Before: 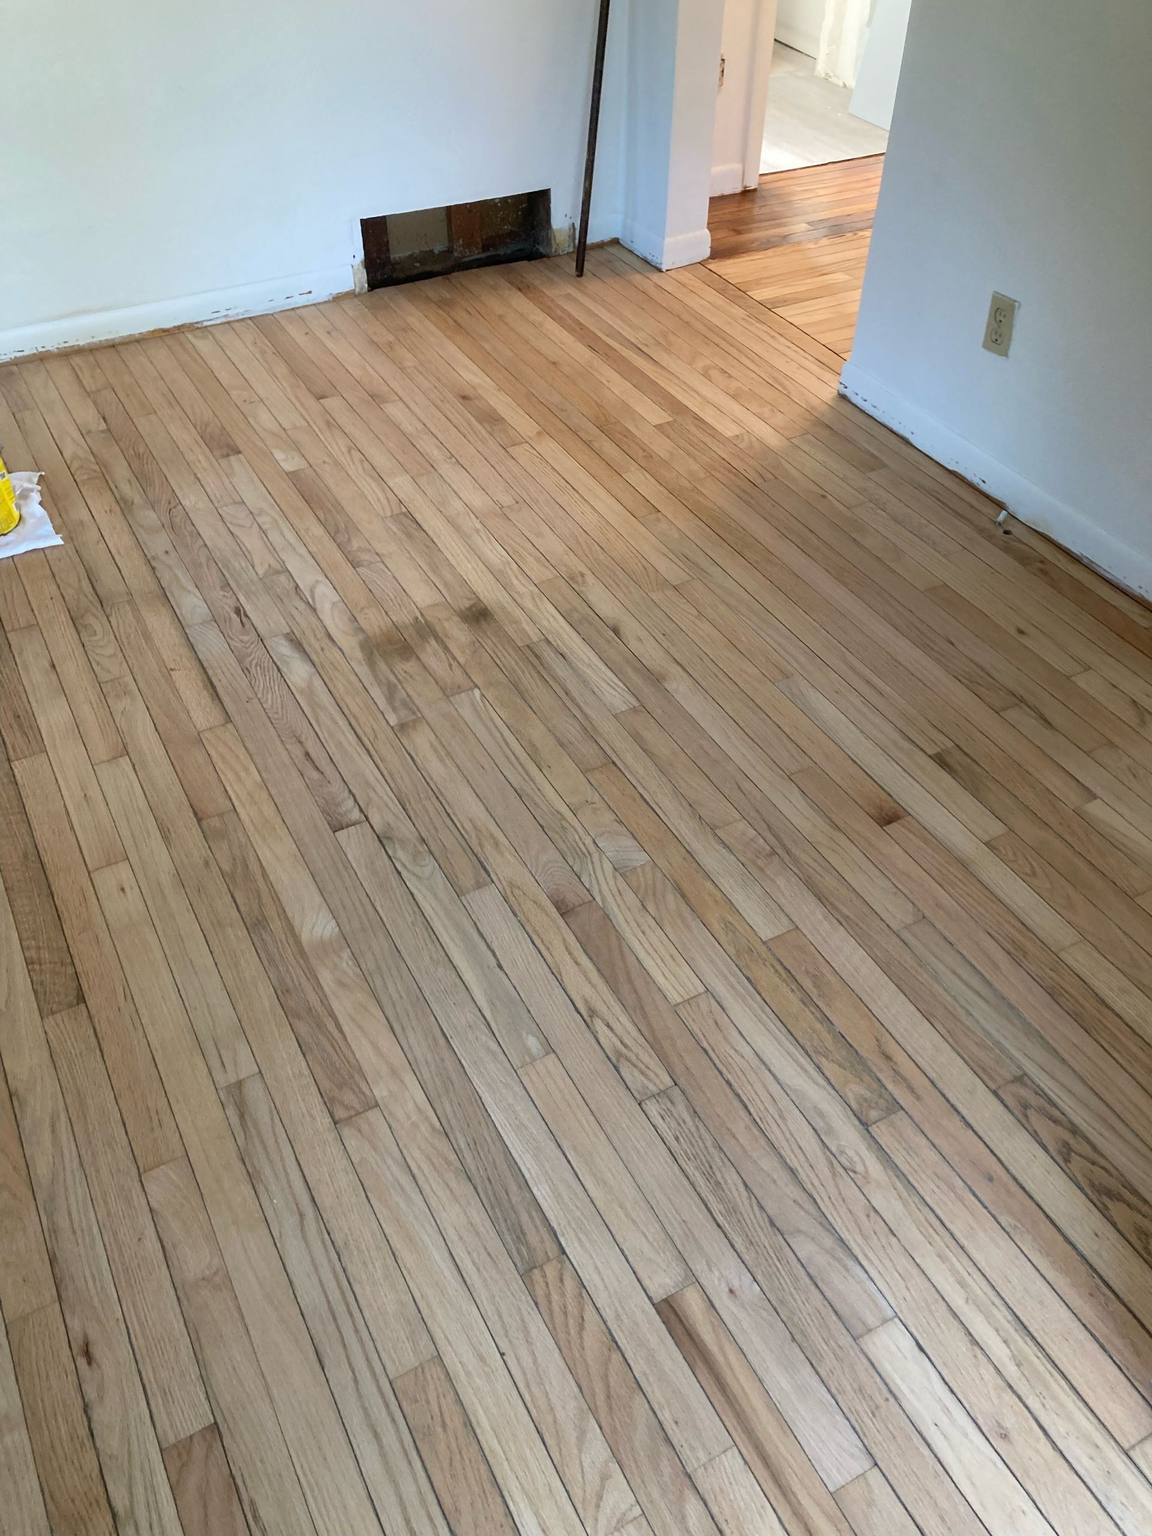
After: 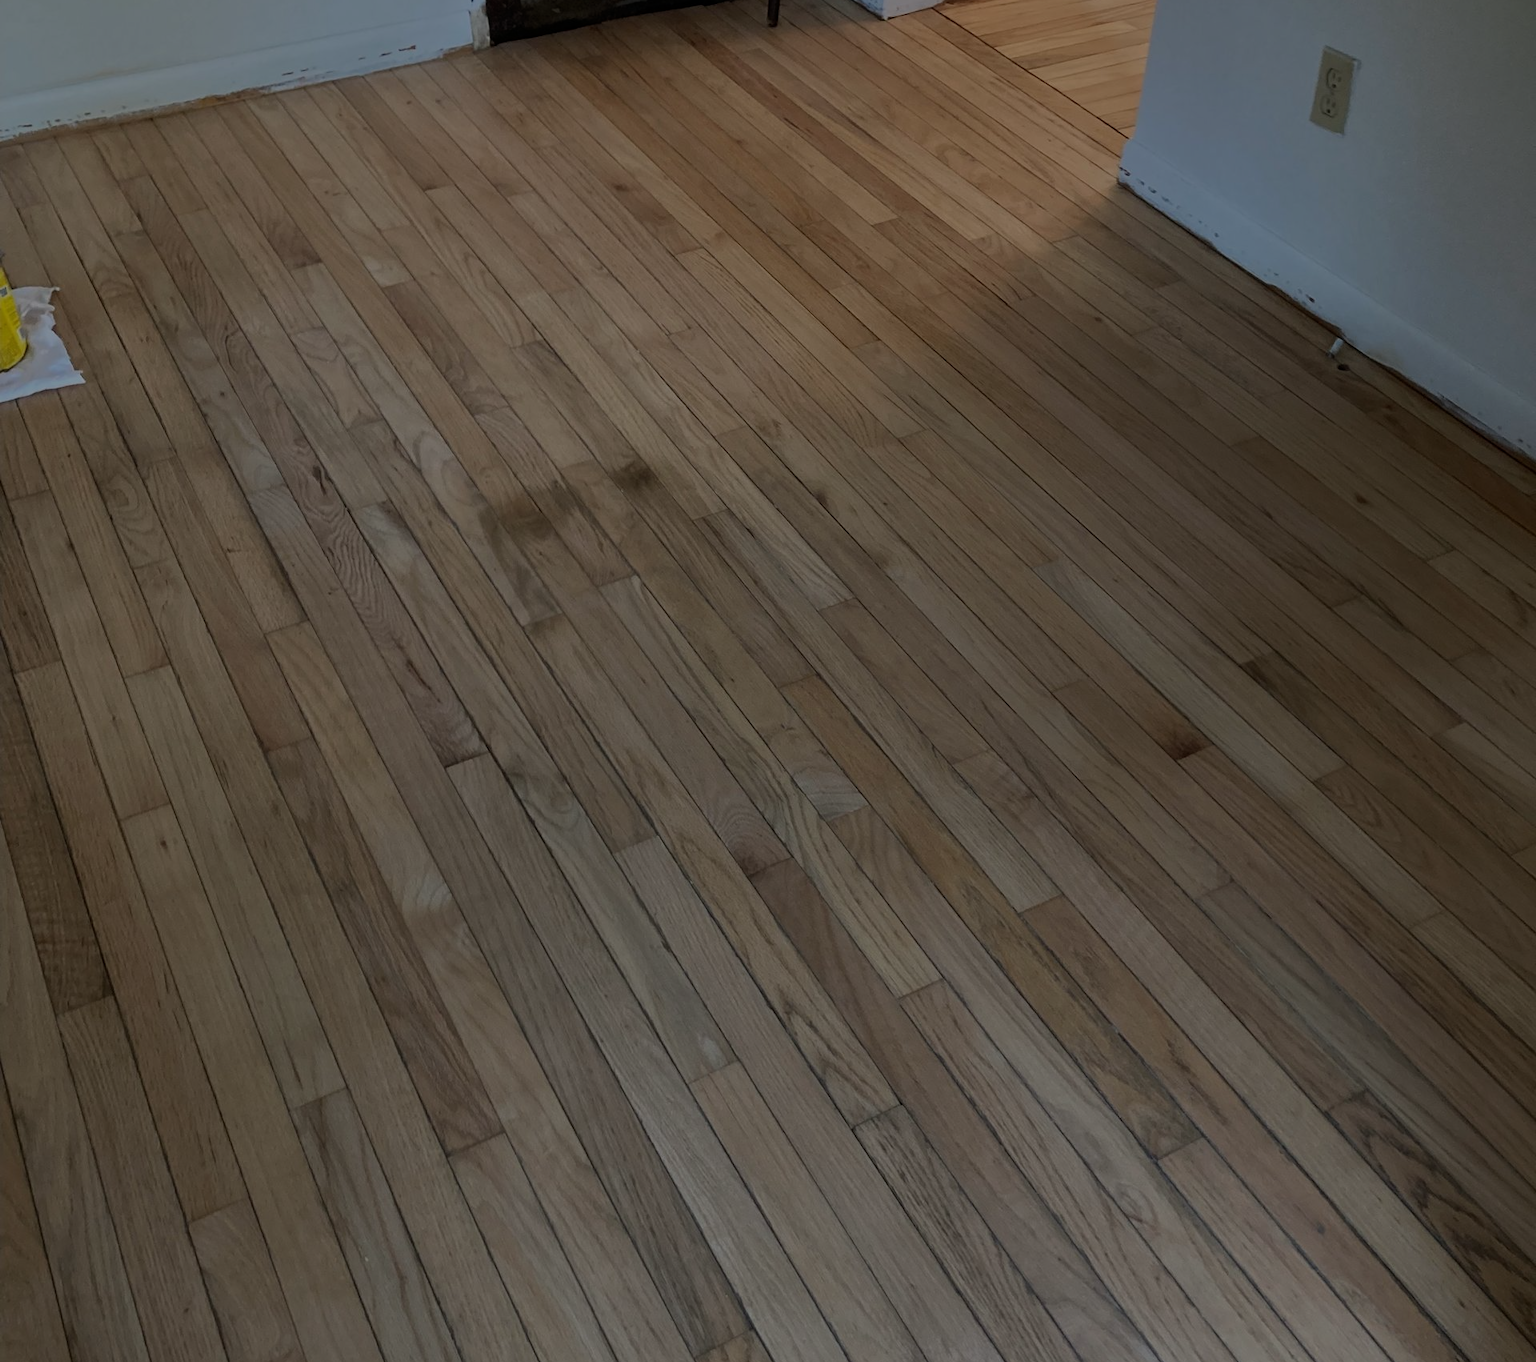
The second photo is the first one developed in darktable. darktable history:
tone equalizer: -8 EV -2 EV, -7 EV -2 EV, -6 EV -2 EV, -5 EV -2 EV, -4 EV -2 EV, -3 EV -2 EV, -2 EV -2 EV, -1 EV -1.63 EV, +0 EV -2 EV
crop: top 16.727%, bottom 16.727%
